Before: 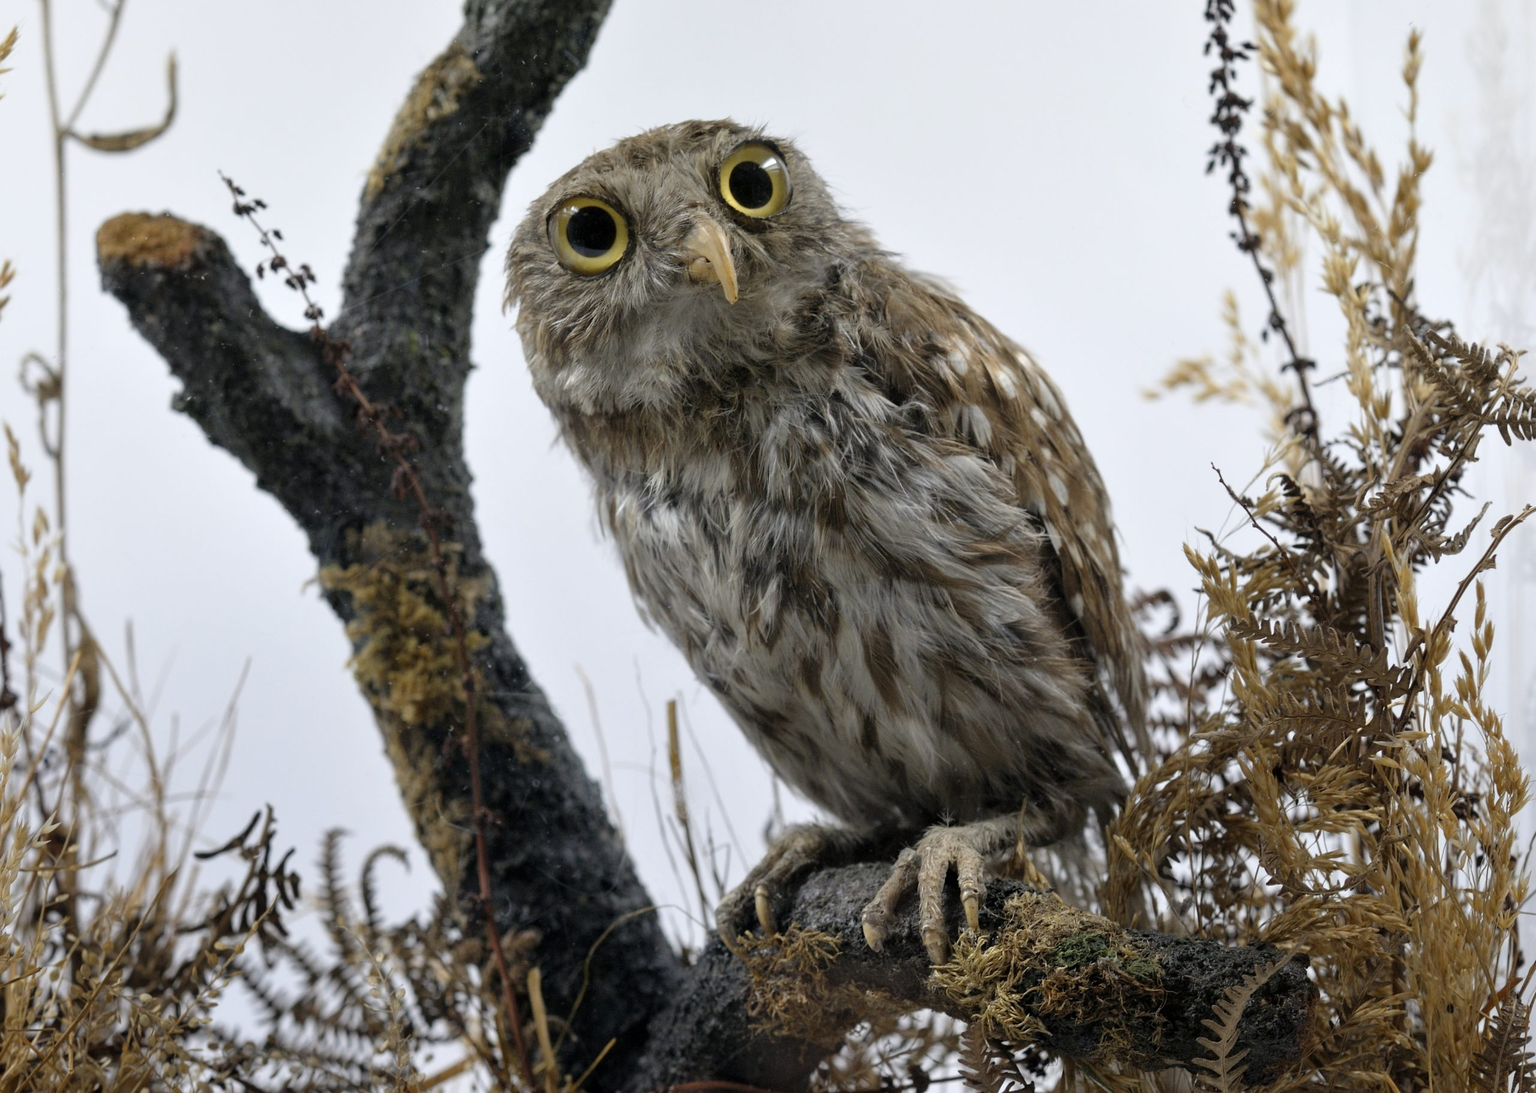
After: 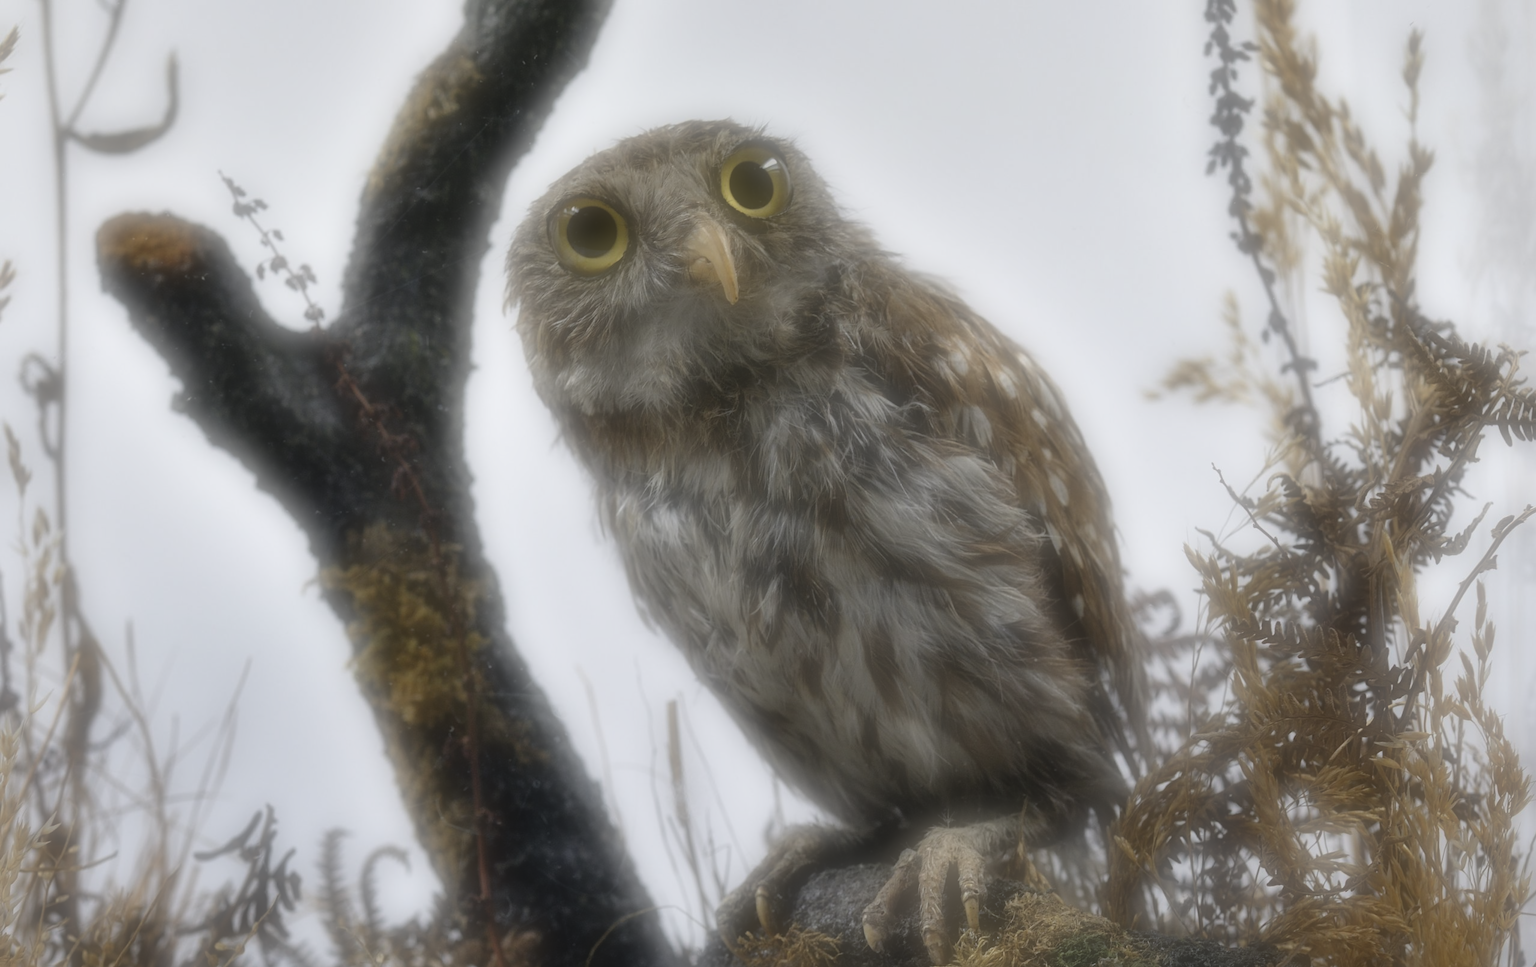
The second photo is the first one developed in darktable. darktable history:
crop and rotate: top 0%, bottom 11.49%
soften: on, module defaults
contrast brightness saturation: contrast -0.08, brightness -0.04, saturation -0.11
shadows and highlights: shadows 22.7, highlights -48.71, soften with gaussian
